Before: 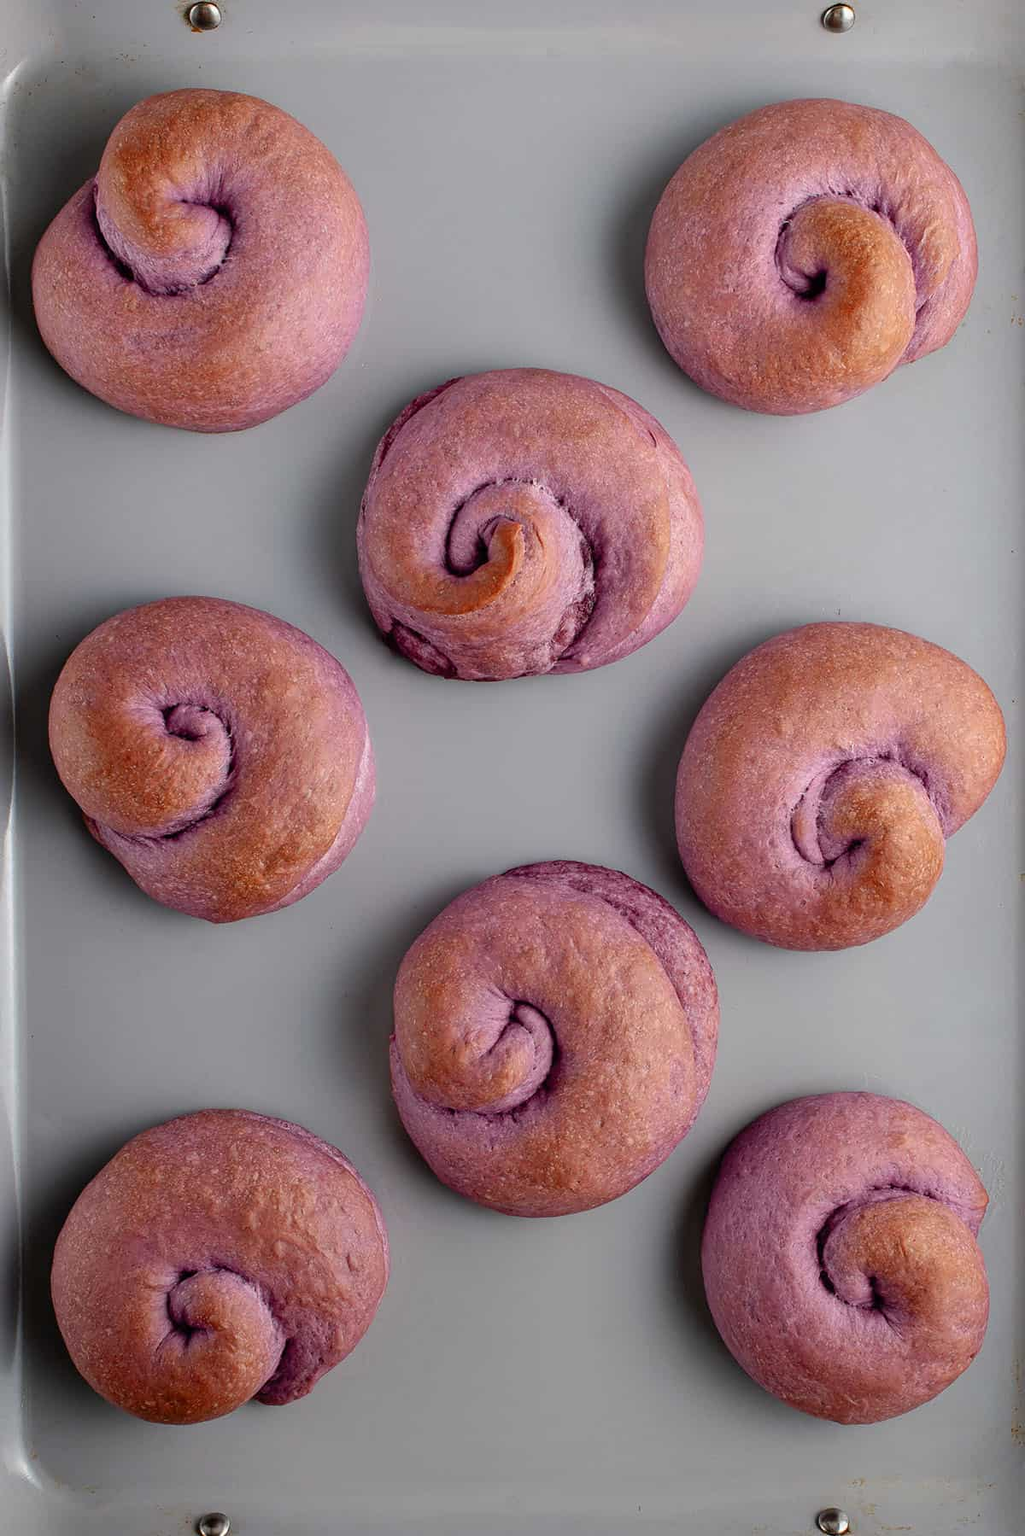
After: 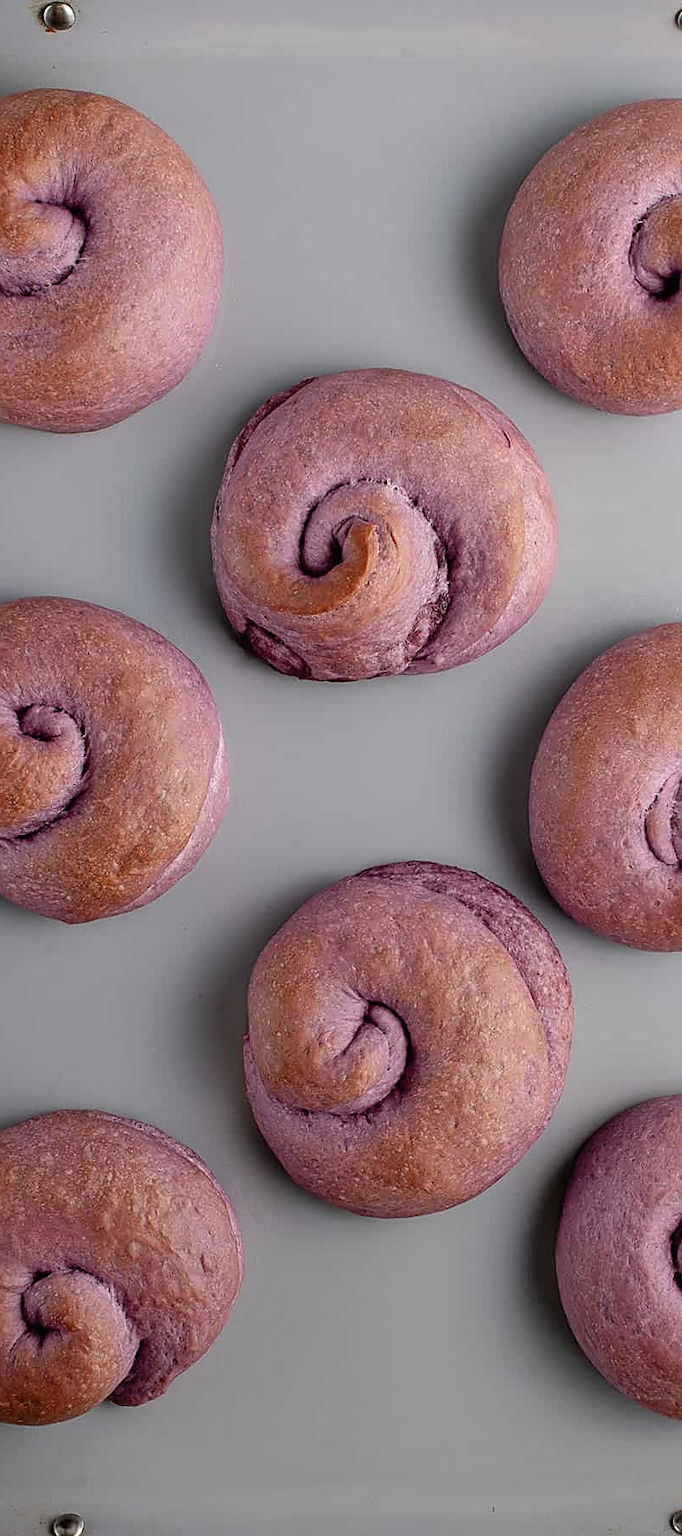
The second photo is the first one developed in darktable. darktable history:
sharpen: amount 0.478
crop and rotate: left 14.292%, right 19.041%
color correction: saturation 0.85
tone equalizer: on, module defaults
